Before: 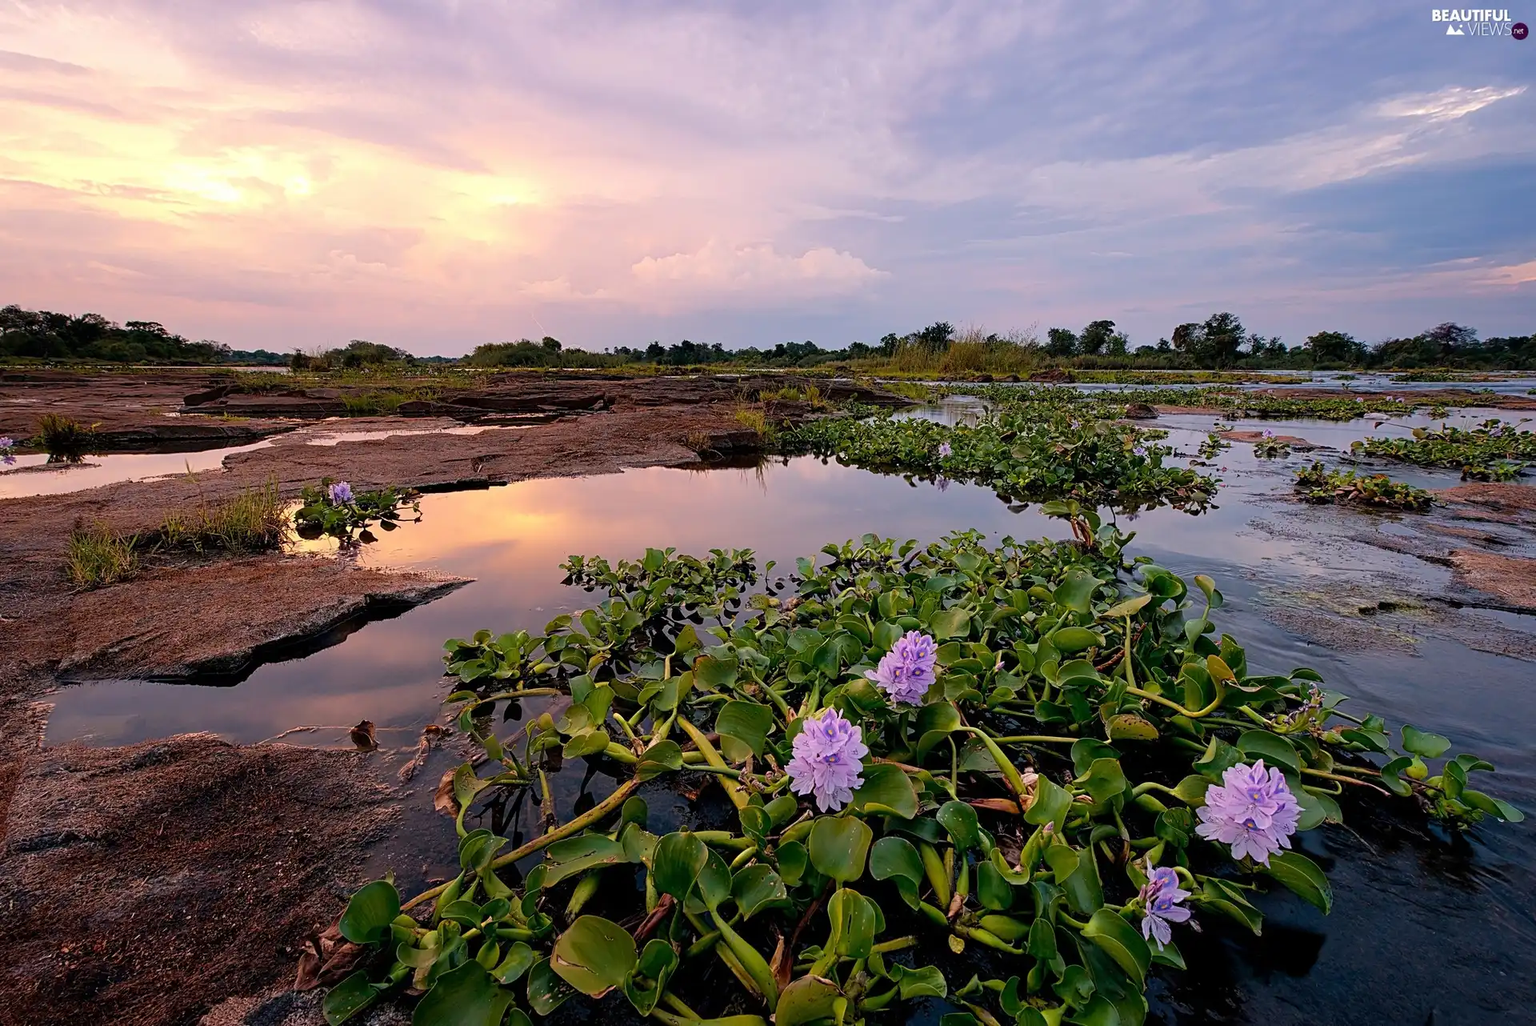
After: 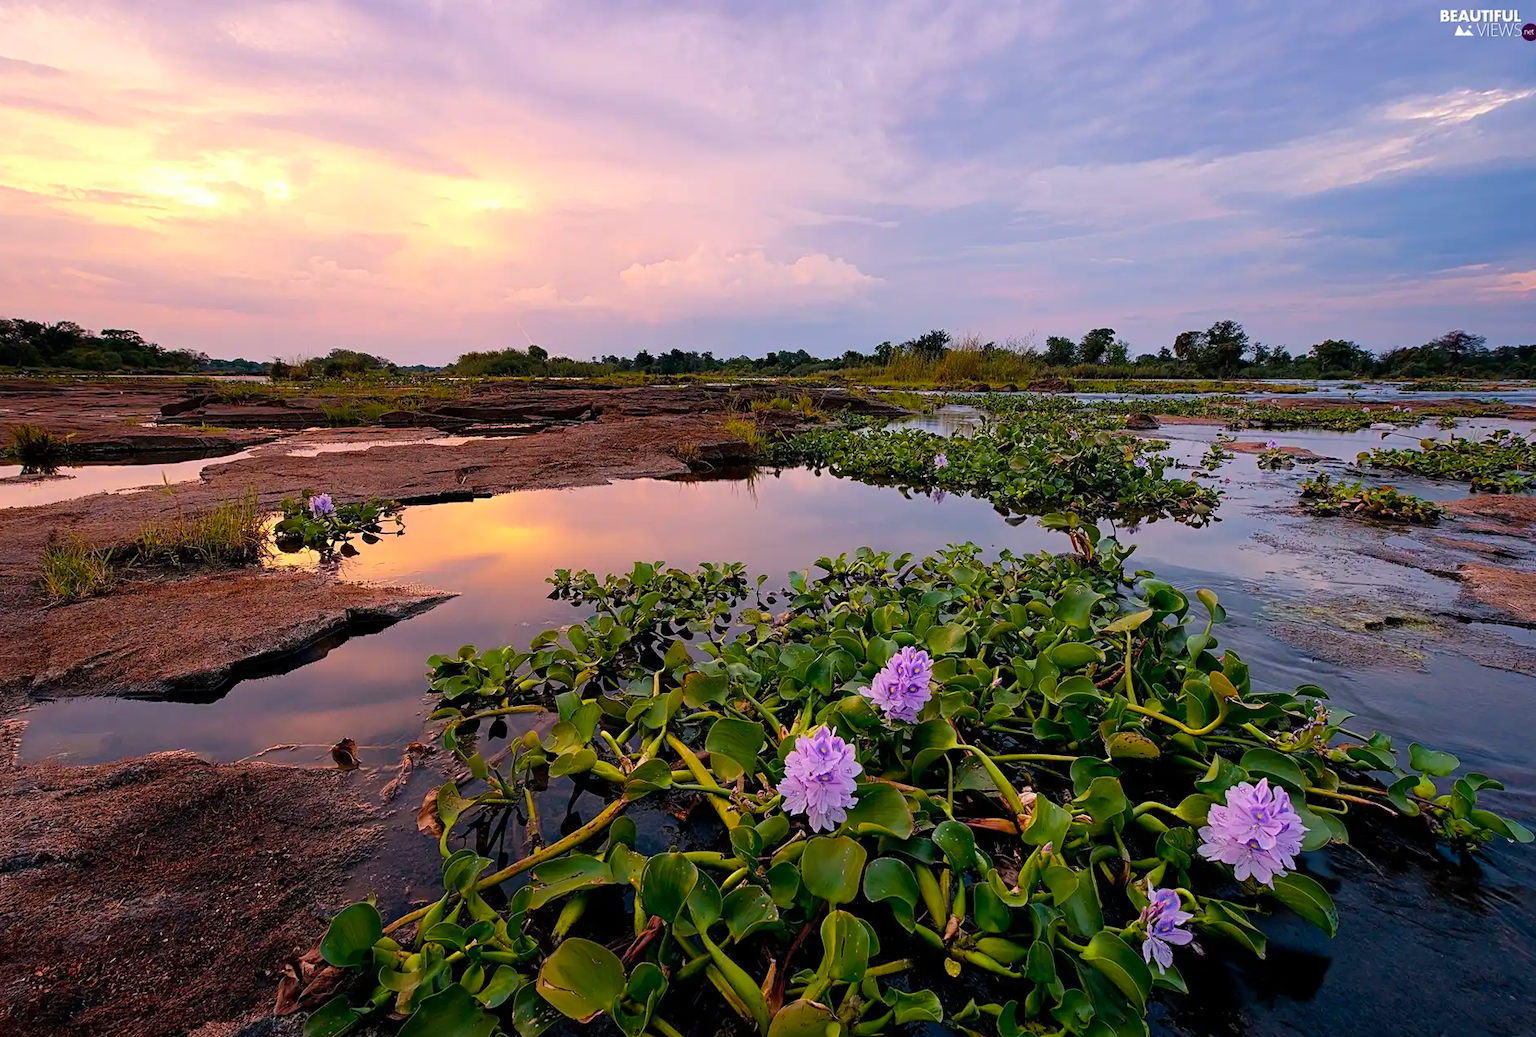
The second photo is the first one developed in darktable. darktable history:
color balance rgb: perceptual saturation grading › global saturation 20%, global vibrance 20%
crop and rotate: left 1.774%, right 0.633%, bottom 1.28%
